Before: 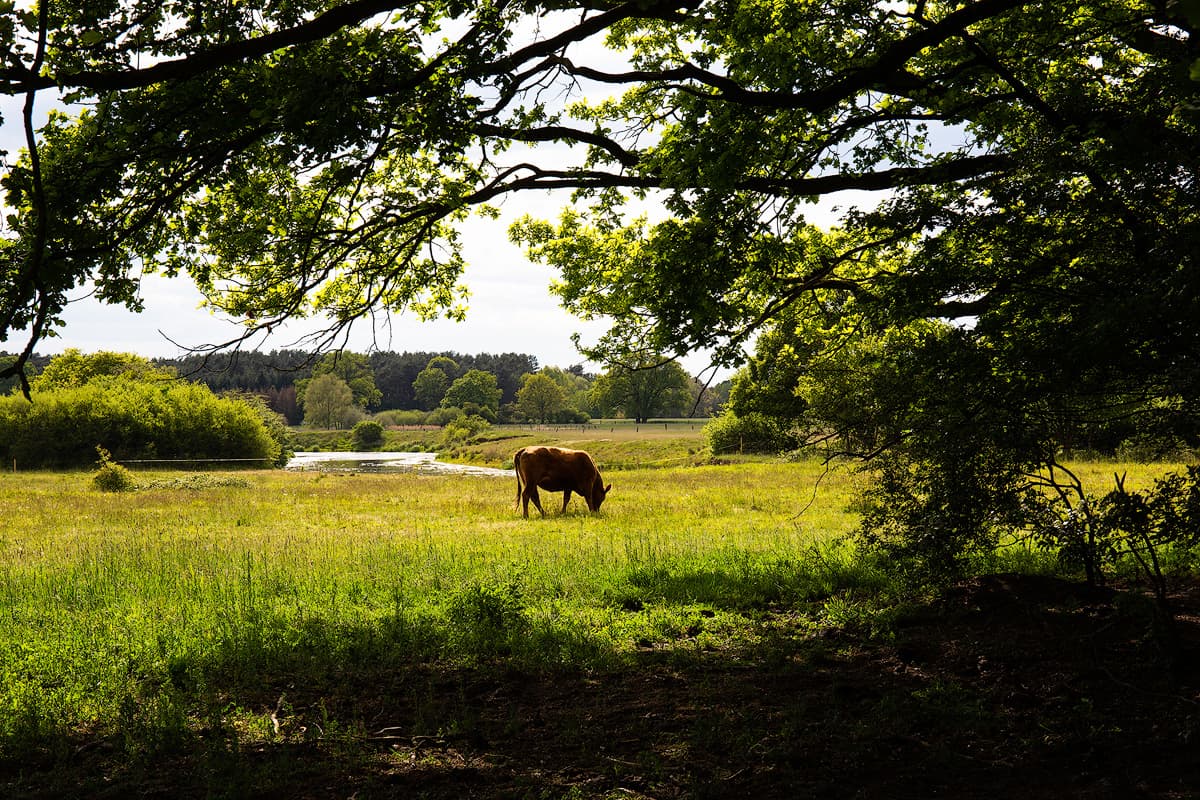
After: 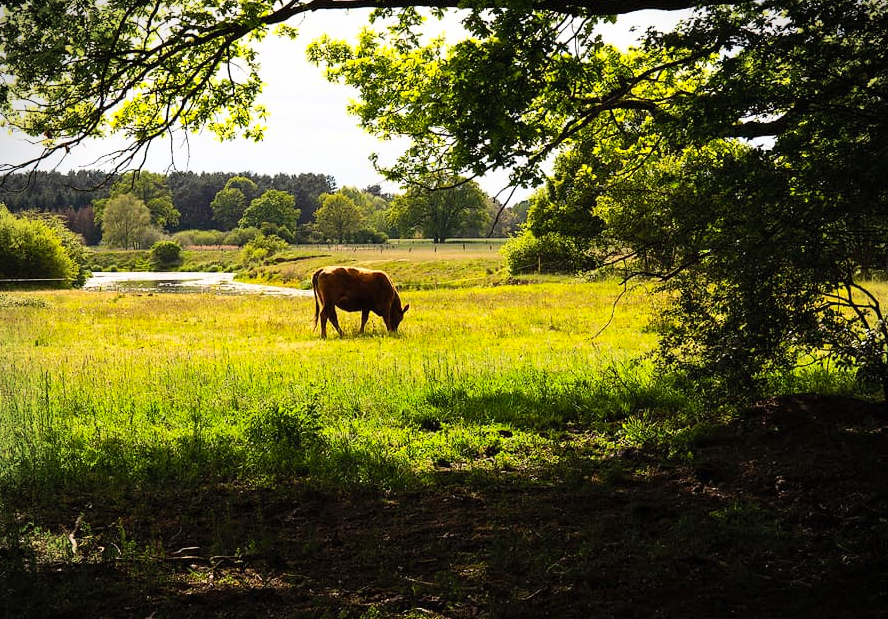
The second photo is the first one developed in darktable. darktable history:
crop: left 16.853%, top 22.598%, right 9.108%
contrast brightness saturation: contrast 0.203, brightness 0.164, saturation 0.22
vignetting: fall-off start 89.18%, fall-off radius 43.75%, width/height ratio 1.16, unbound false
